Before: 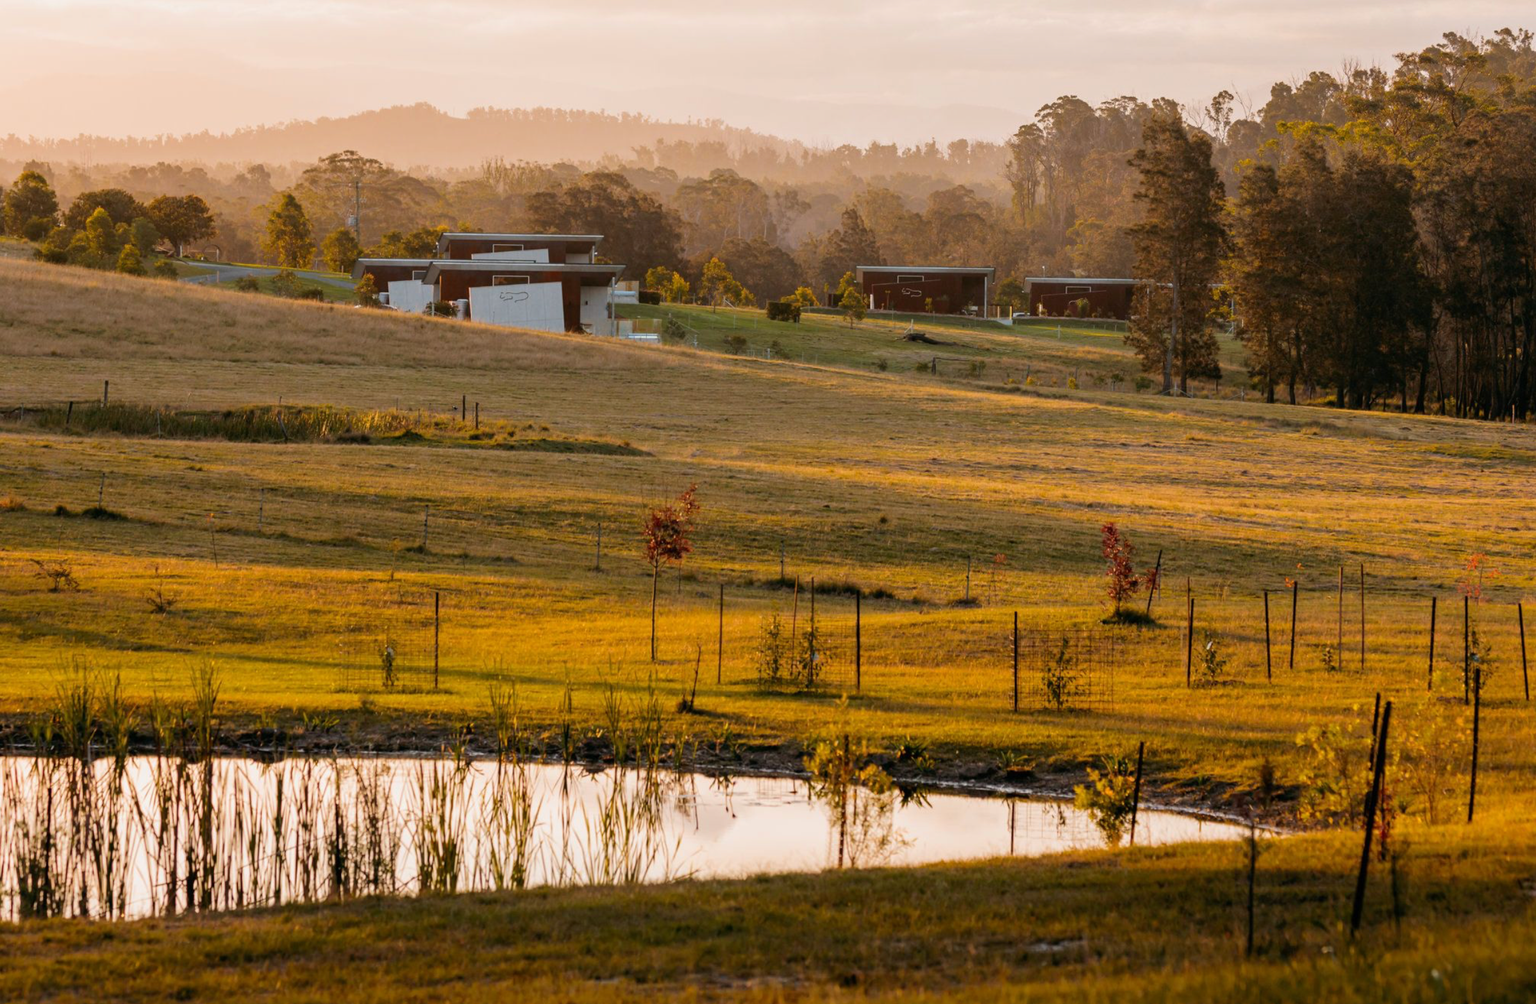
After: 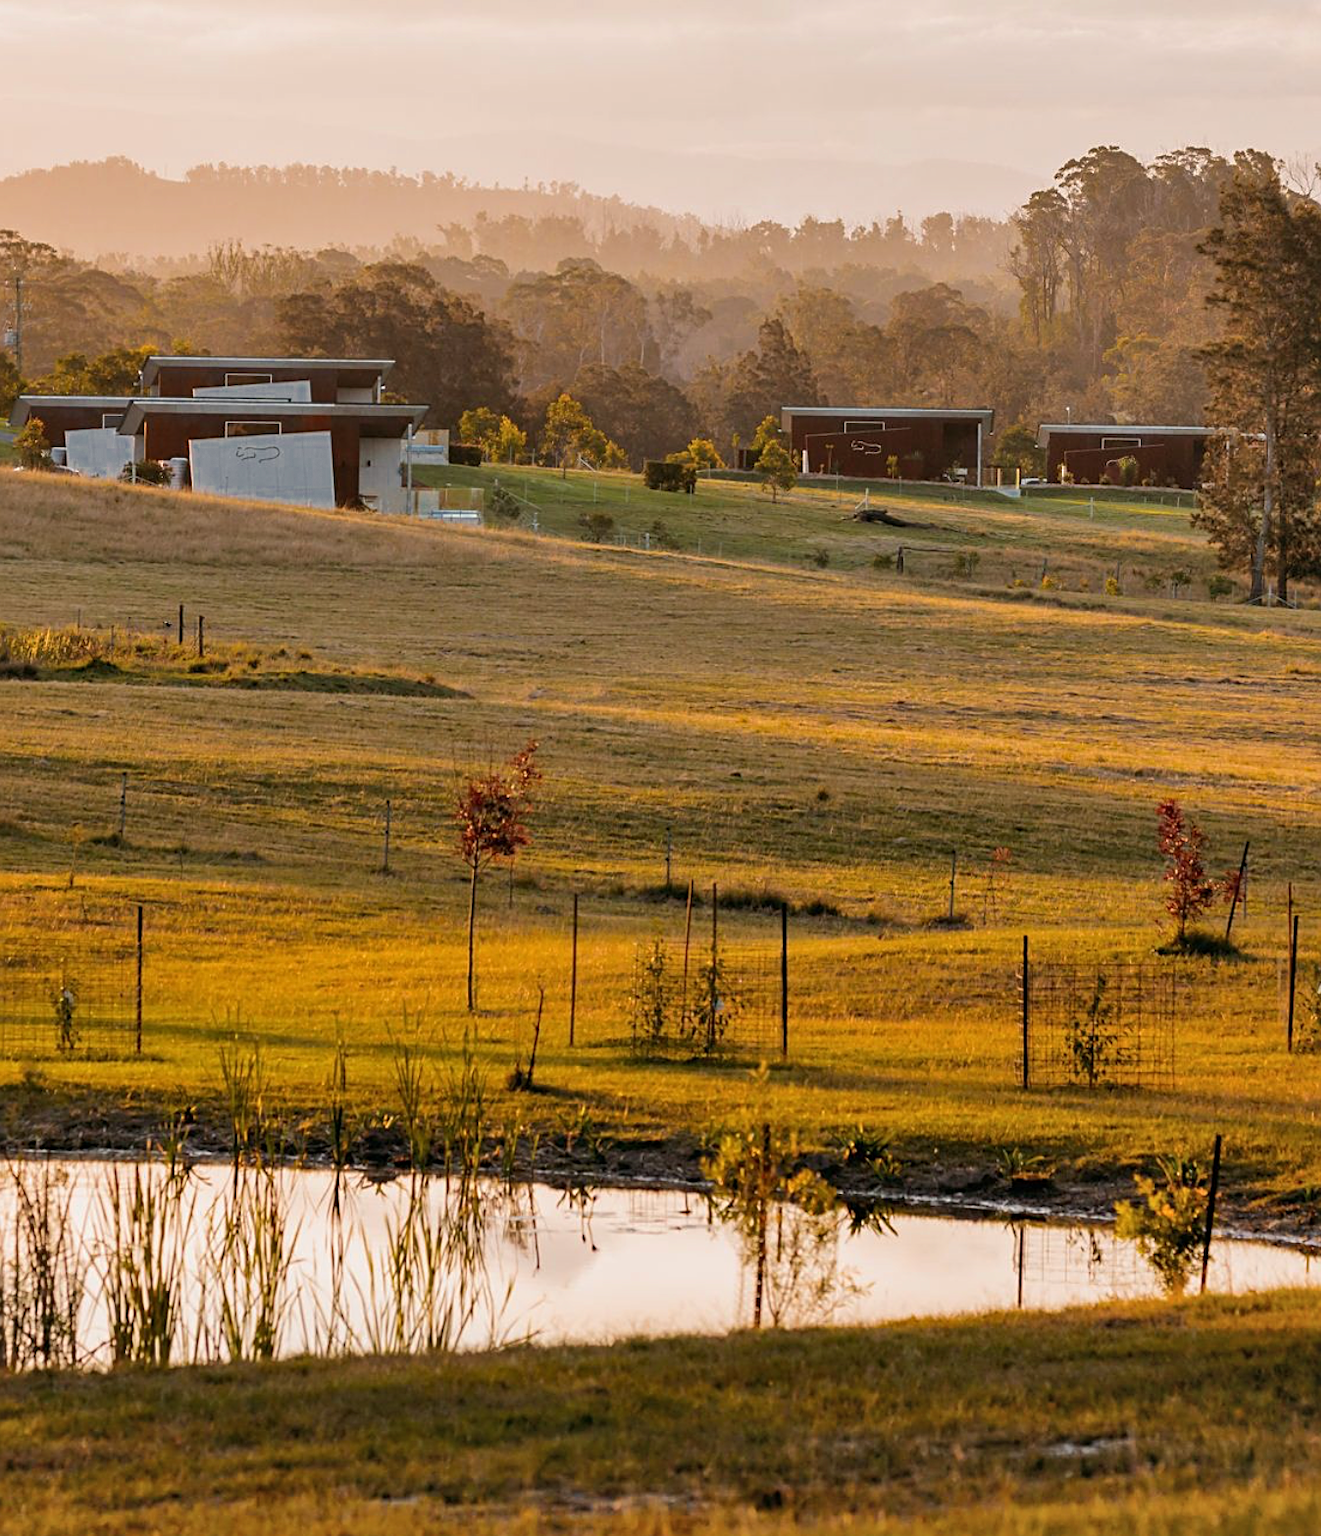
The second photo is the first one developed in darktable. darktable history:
shadows and highlights: shadows 75, highlights -25, soften with gaussian
crop and rotate: left 22.516%, right 21.234%
color zones: curves: ch0 [(0, 0.497) (0.143, 0.5) (0.286, 0.5) (0.429, 0.483) (0.571, 0.116) (0.714, -0.006) (0.857, 0.28) (1, 0.497)]
color balance: contrast -0.5%
sharpen: on, module defaults
